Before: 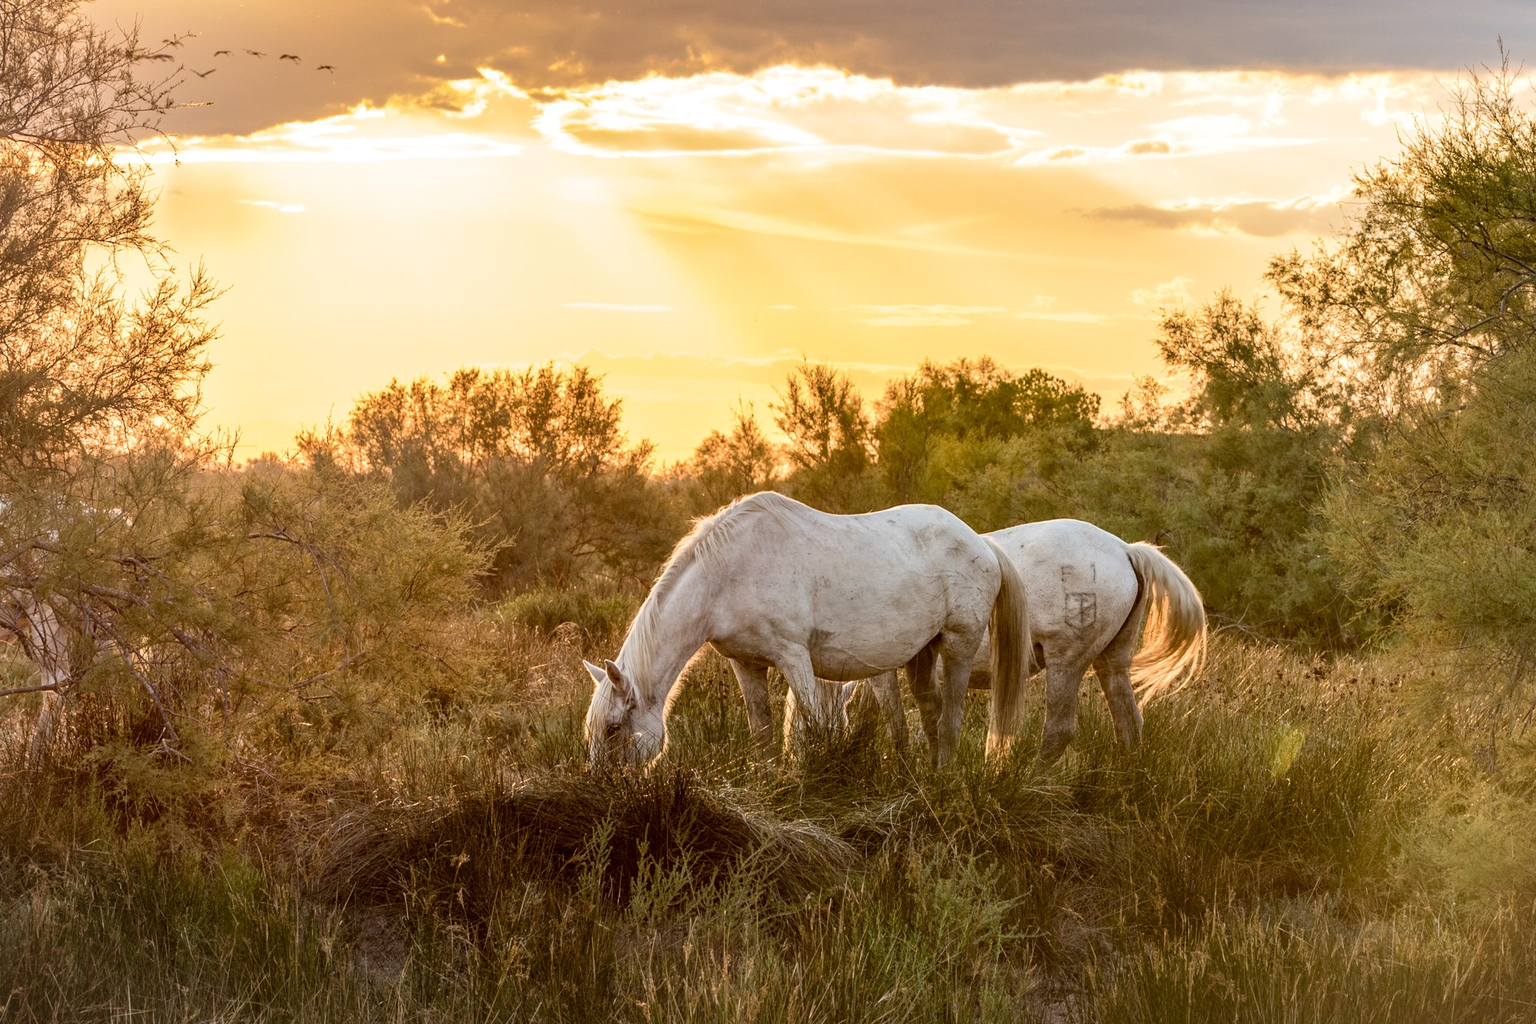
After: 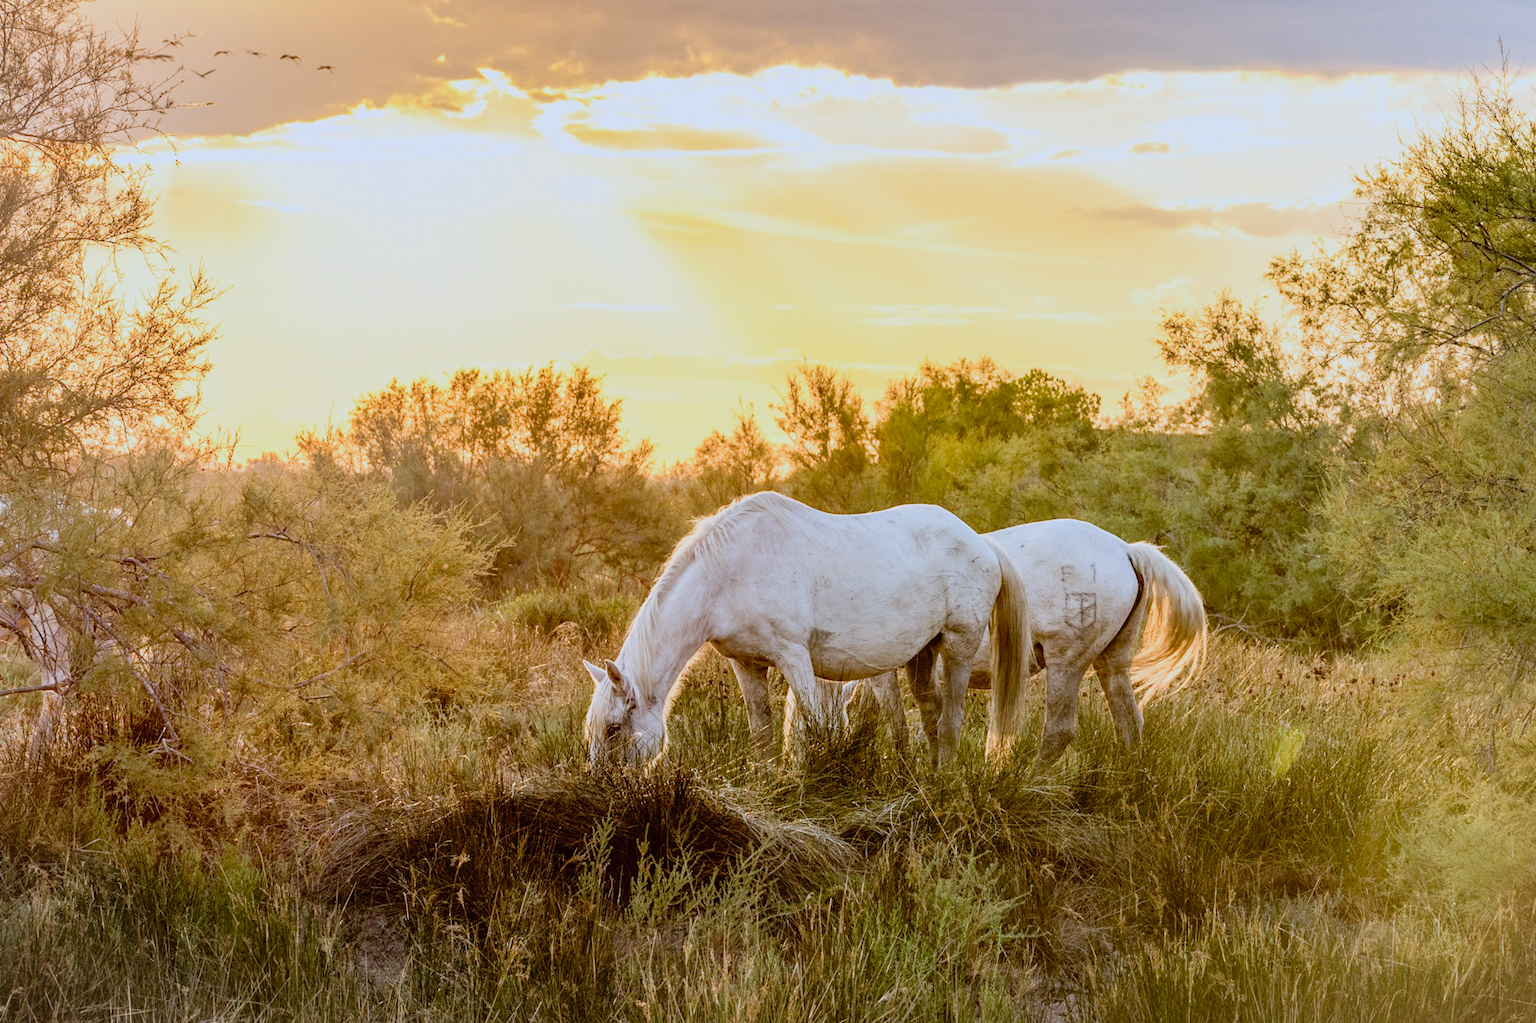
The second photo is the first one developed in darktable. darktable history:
white balance: red 0.926, green 1.003, blue 1.133
levels: levels [0, 0.43, 0.984]
filmic rgb: black relative exposure -7.65 EV, white relative exposure 4.56 EV, hardness 3.61, contrast 1.05
